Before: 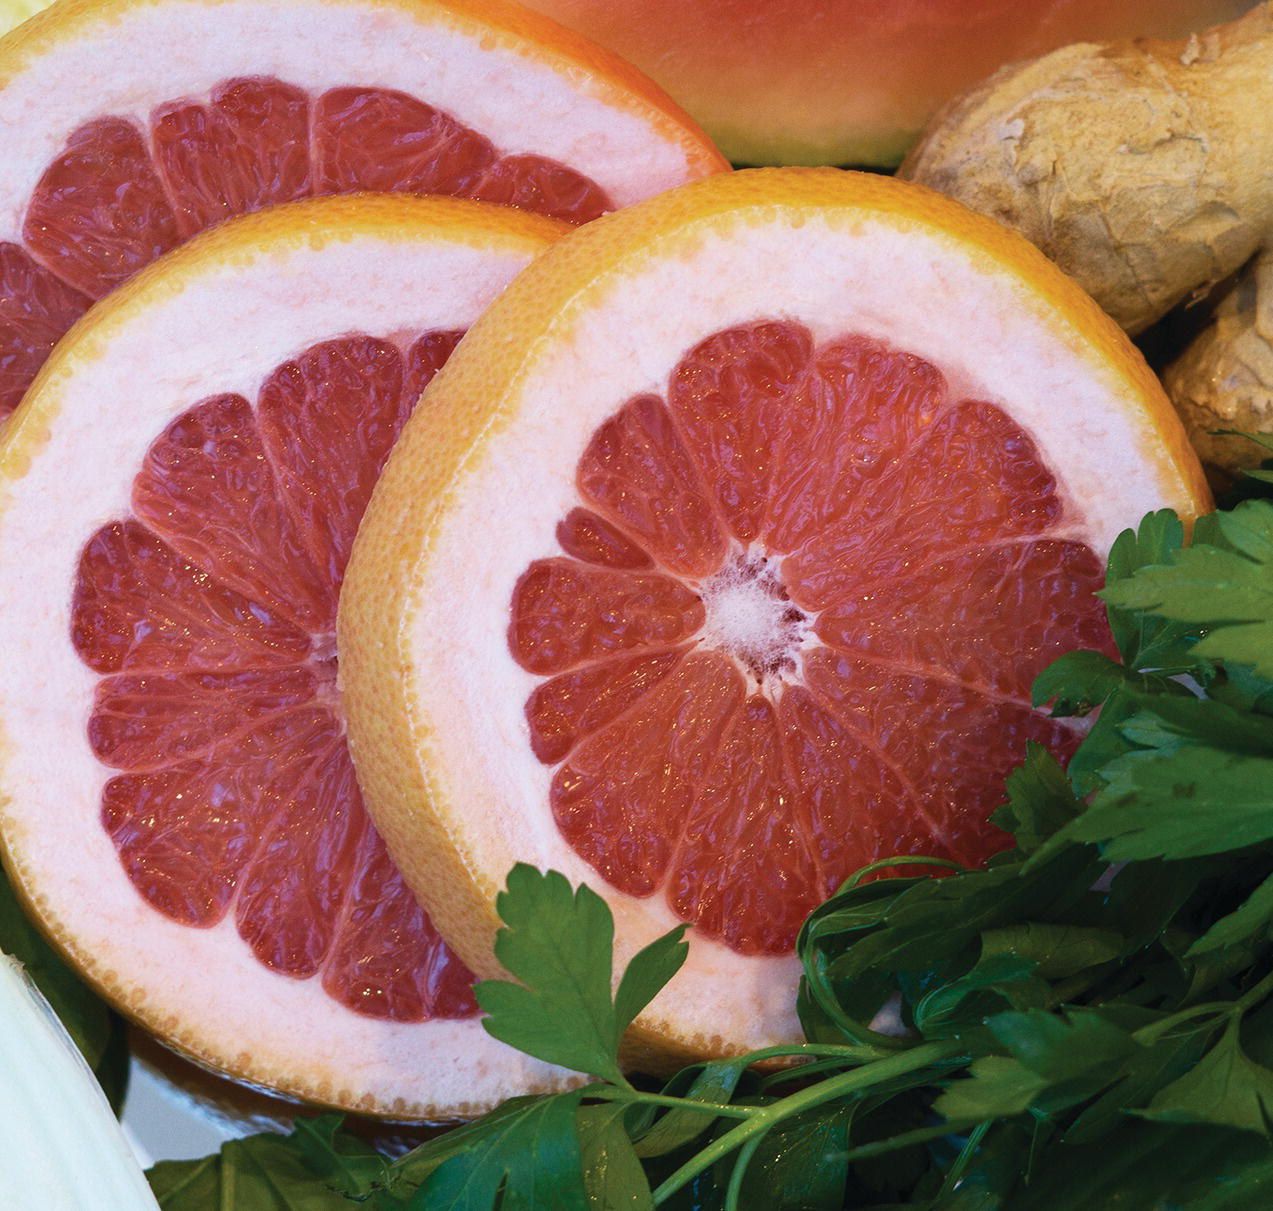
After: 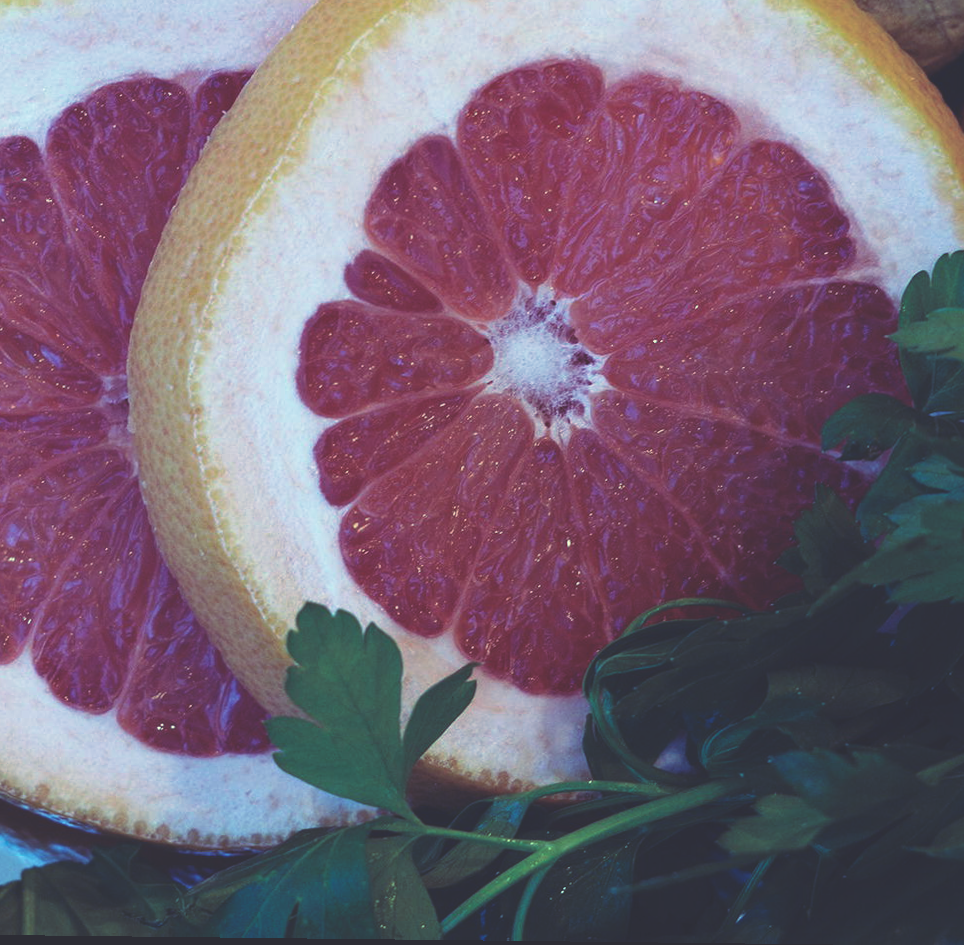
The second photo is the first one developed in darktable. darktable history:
rotate and perspective: lens shift (vertical) 0.048, lens shift (horizontal) -0.024, automatic cropping off
crop: left 16.871%, top 22.857%, right 9.116%
rgb curve: curves: ch0 [(0, 0.186) (0.314, 0.284) (0.576, 0.466) (0.805, 0.691) (0.936, 0.886)]; ch1 [(0, 0.186) (0.314, 0.284) (0.581, 0.534) (0.771, 0.746) (0.936, 0.958)]; ch2 [(0, 0.216) (0.275, 0.39) (1, 1)], mode RGB, independent channels, compensate middle gray true, preserve colors none
